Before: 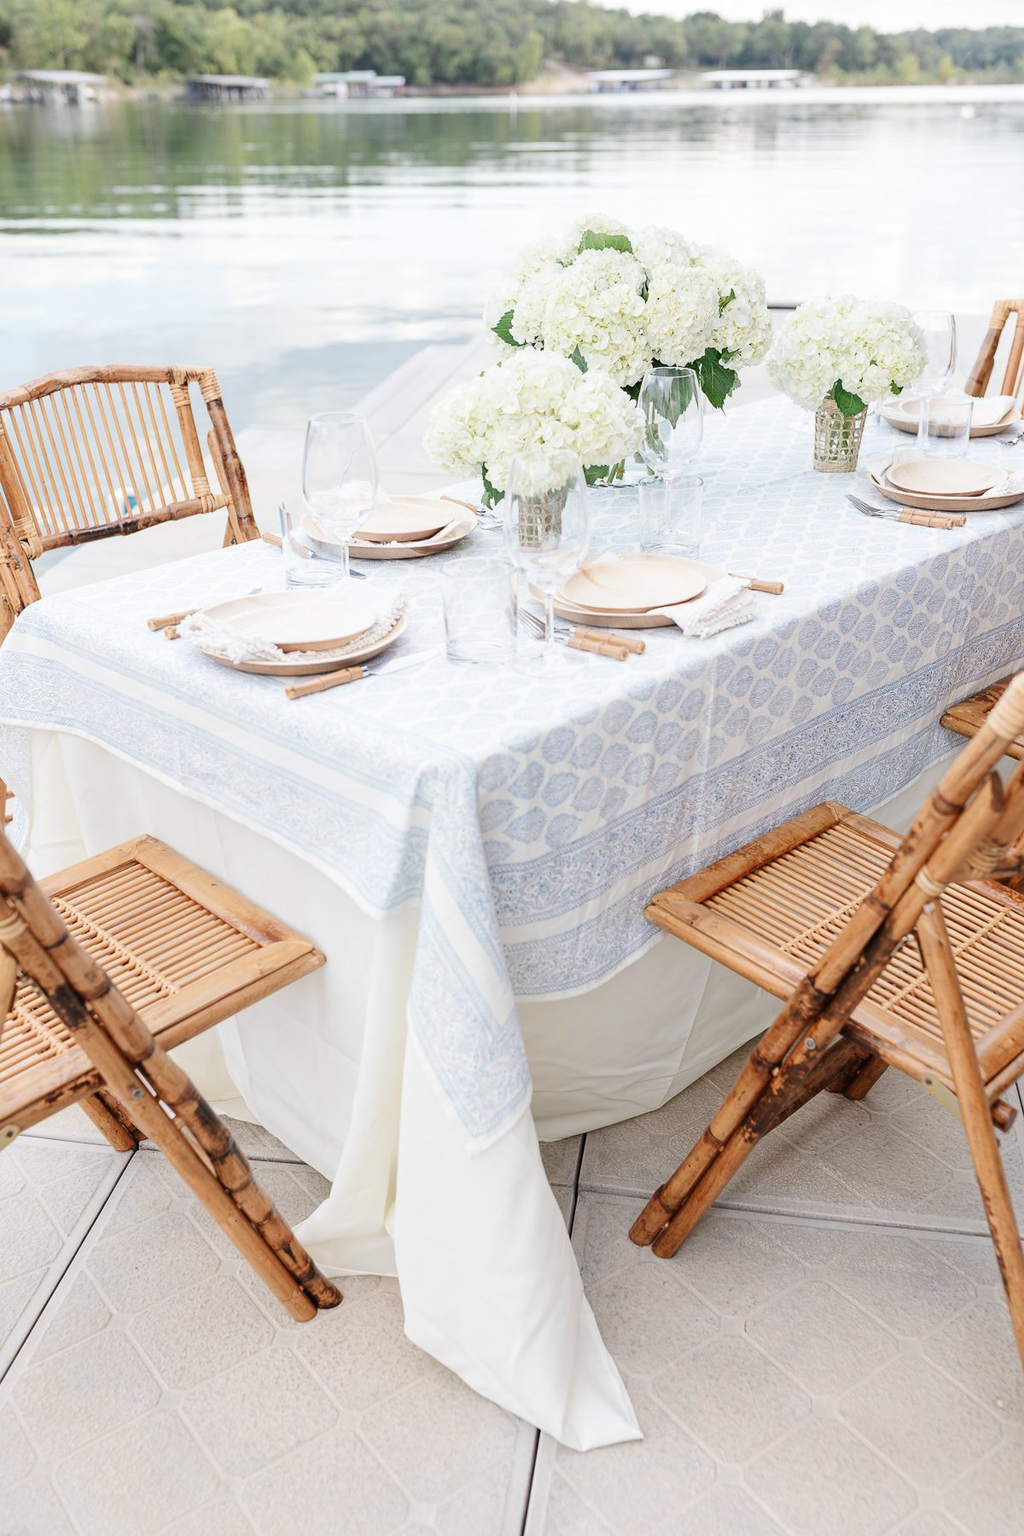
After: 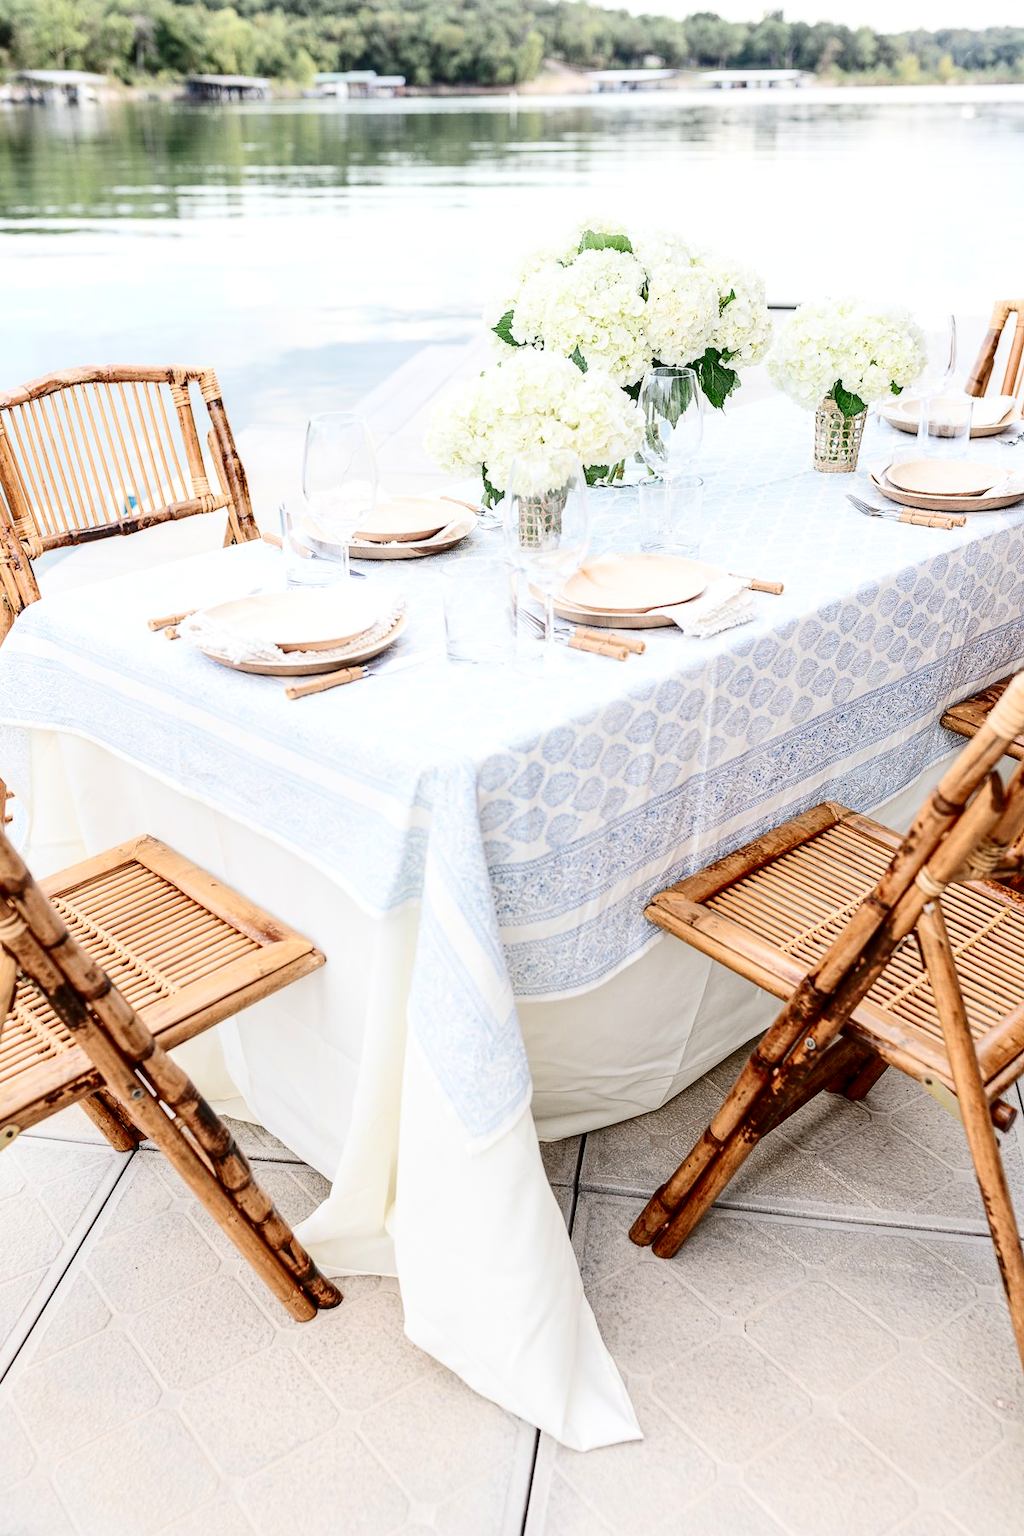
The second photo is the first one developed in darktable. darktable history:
contrast brightness saturation: contrast 0.317, brightness -0.068, saturation 0.174
local contrast: on, module defaults
